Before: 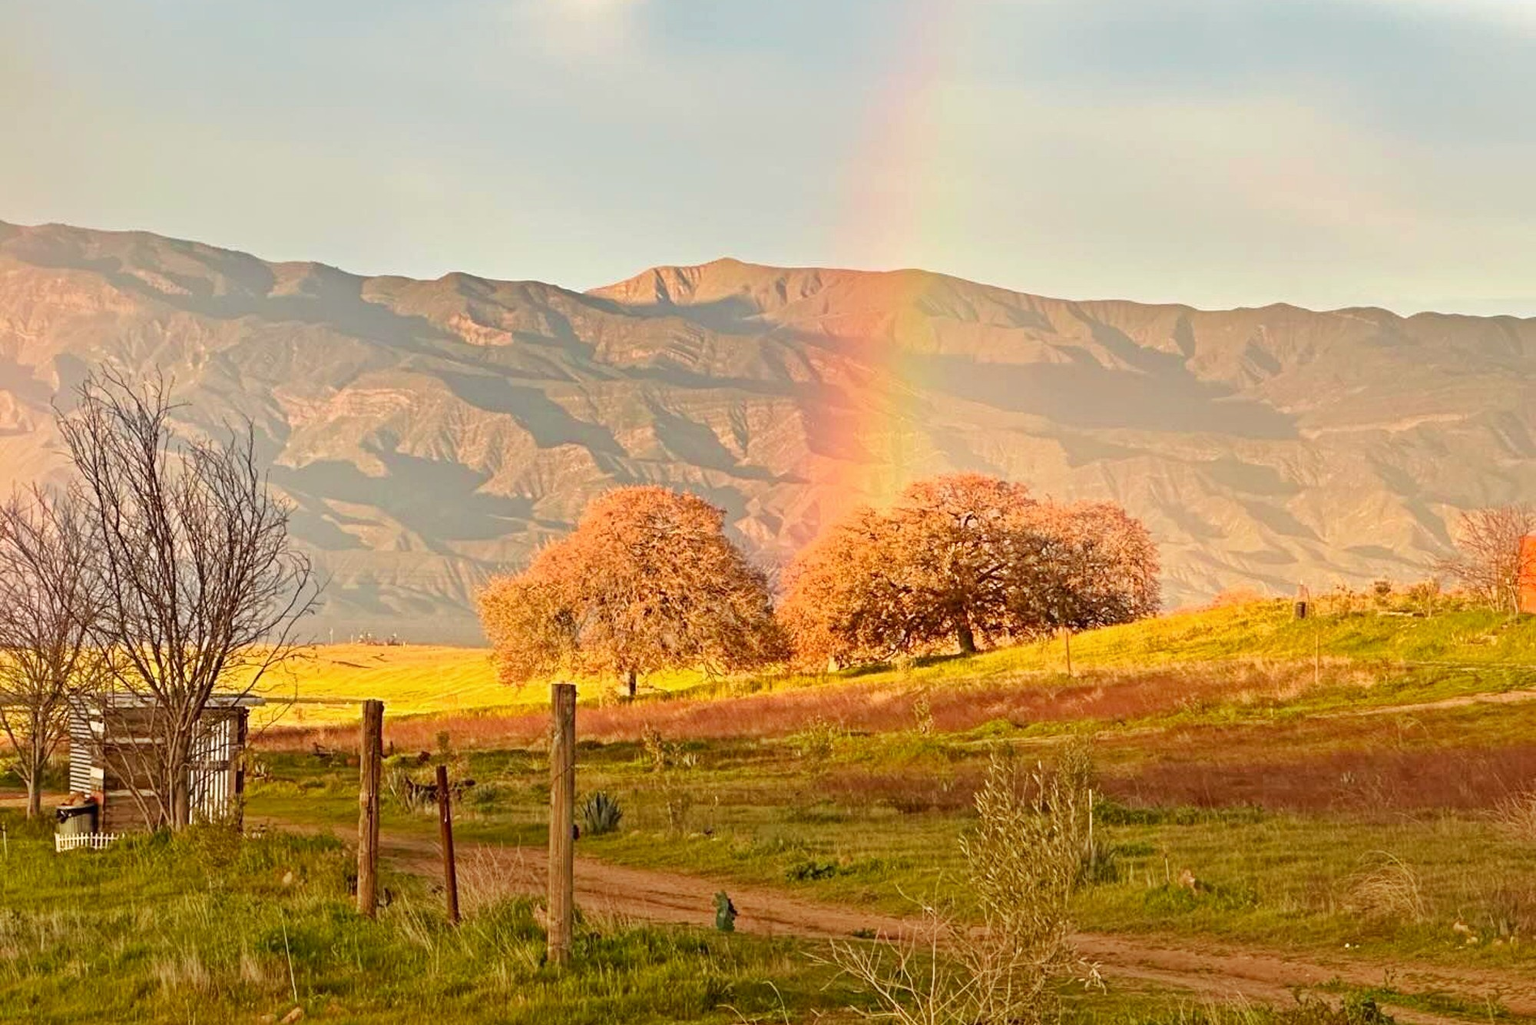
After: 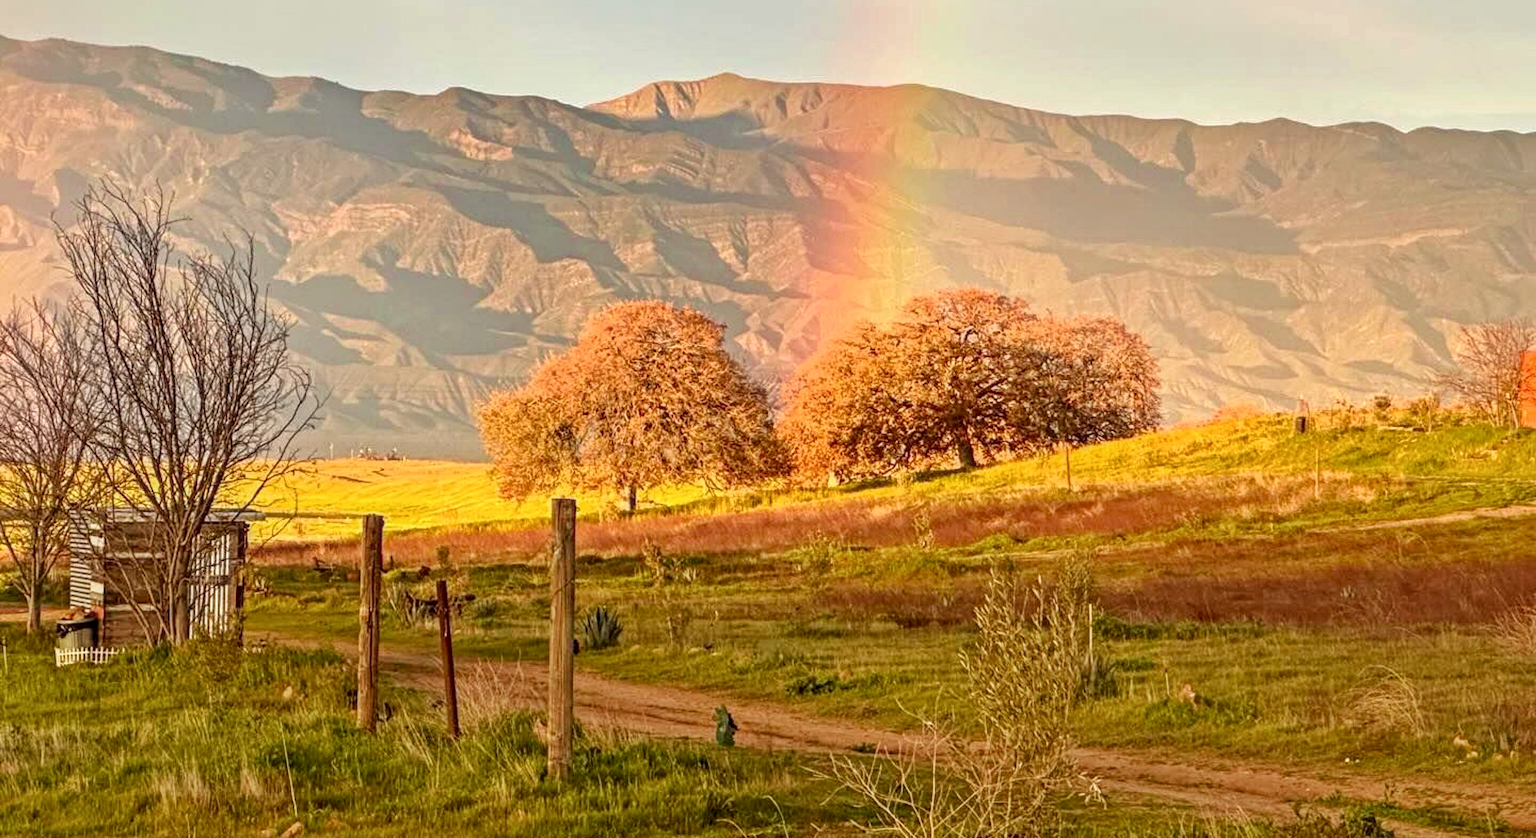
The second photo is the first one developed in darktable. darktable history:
crop and rotate: top 18.126%
local contrast: highlights 5%, shadows 1%, detail 134%
